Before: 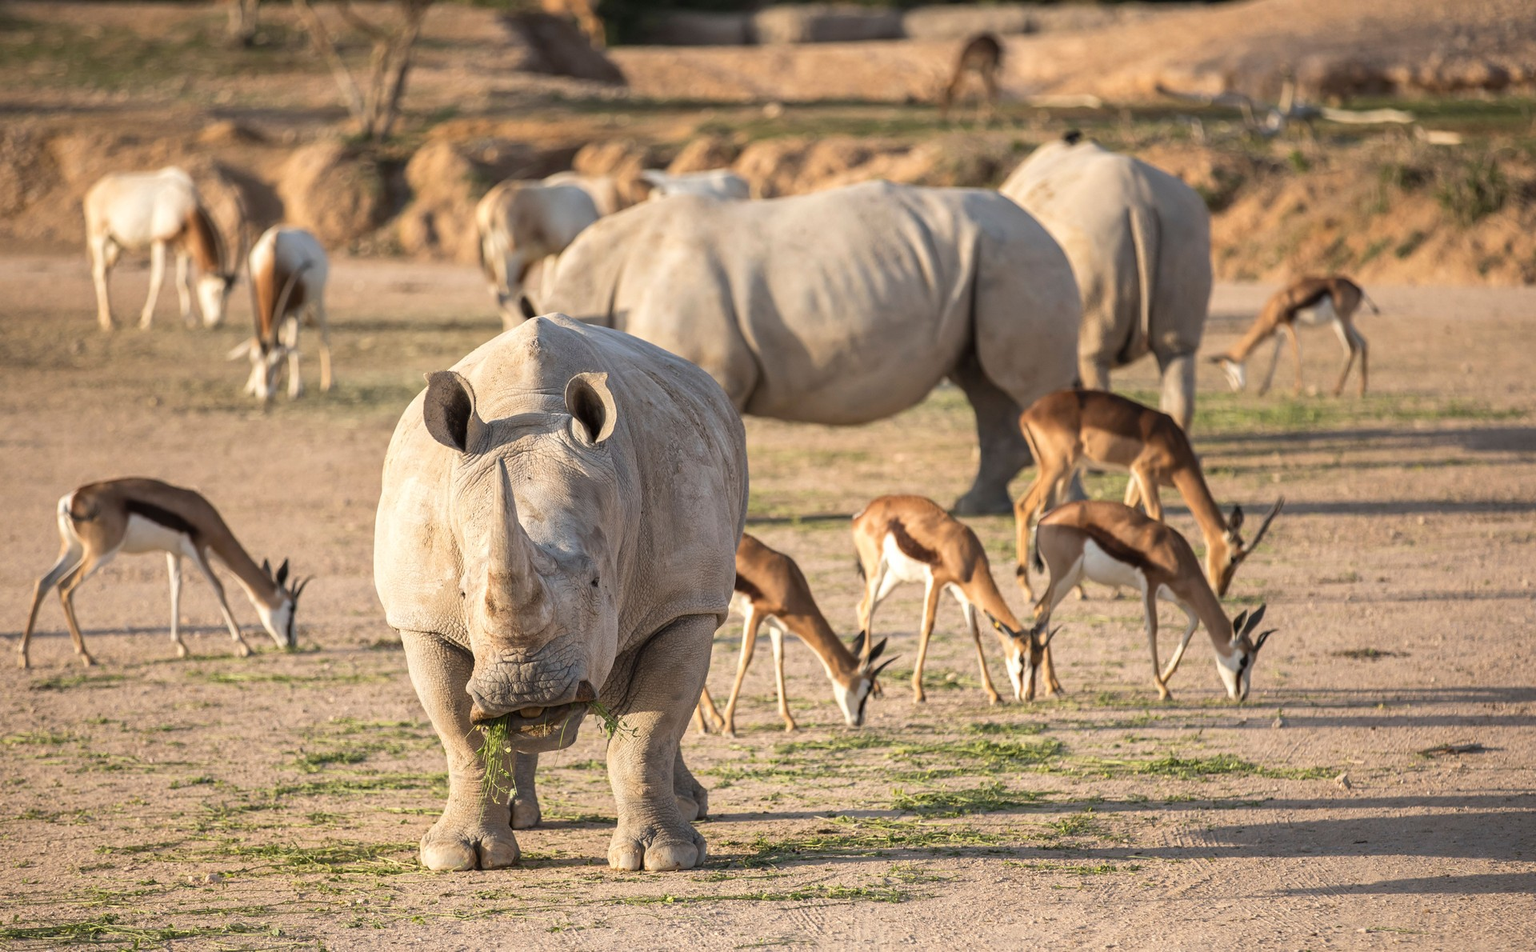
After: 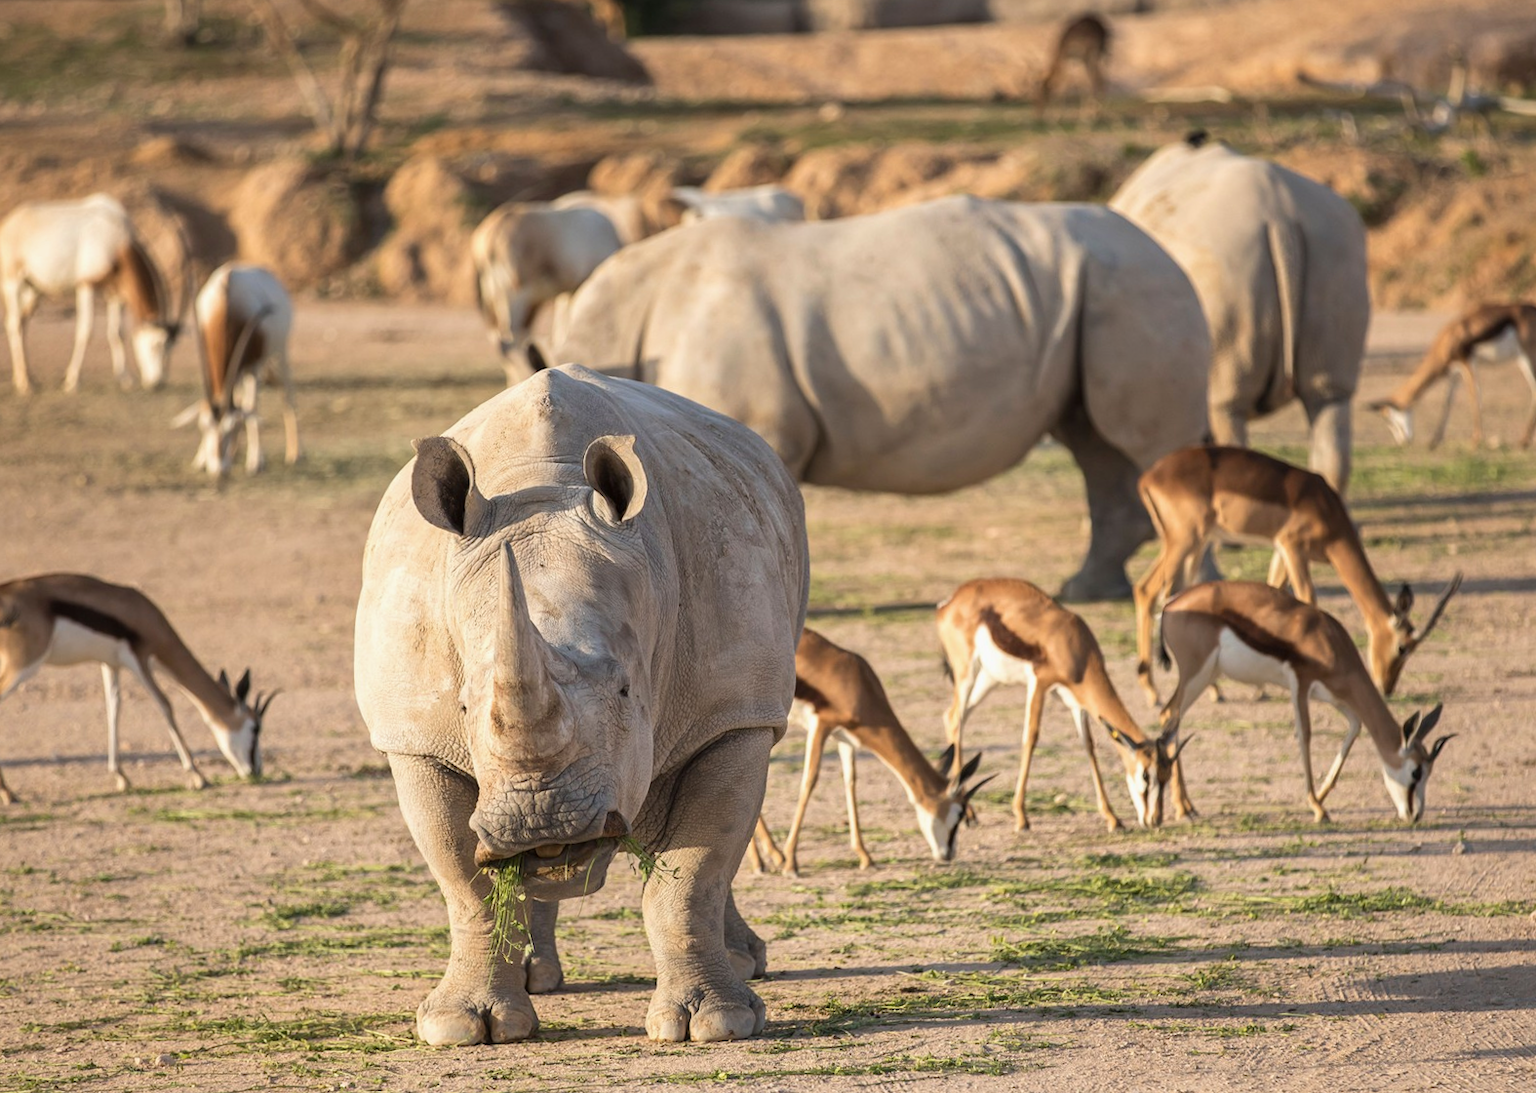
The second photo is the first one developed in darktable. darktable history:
crop and rotate: angle 1°, left 4.281%, top 0.642%, right 11.383%, bottom 2.486%
white balance: emerald 1
velvia: strength 6%
exposure: exposure -0.072 EV, compensate highlight preservation false
